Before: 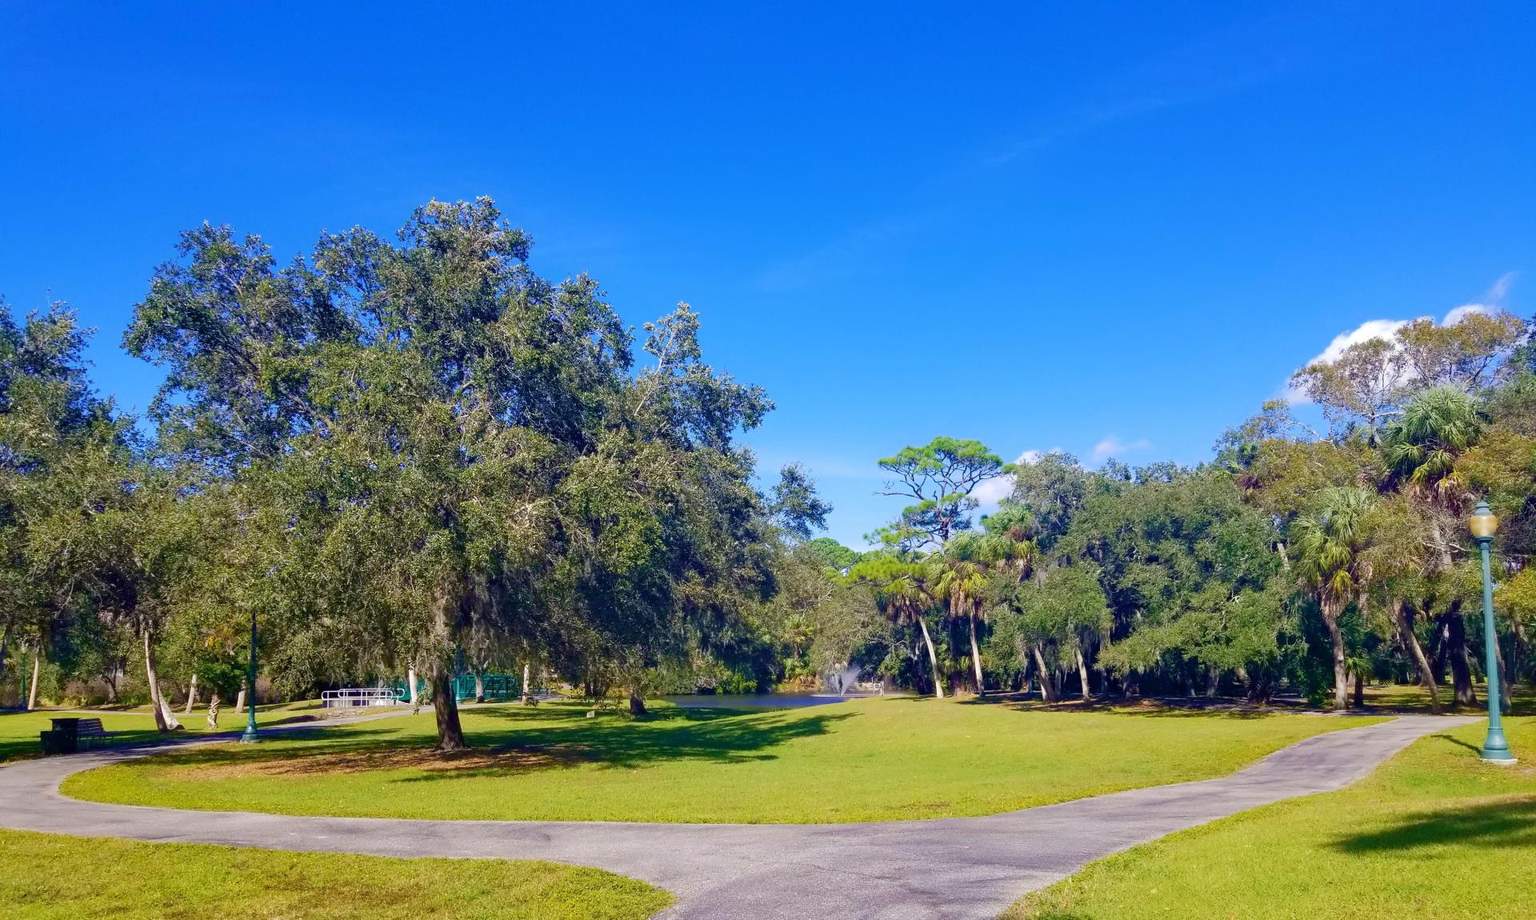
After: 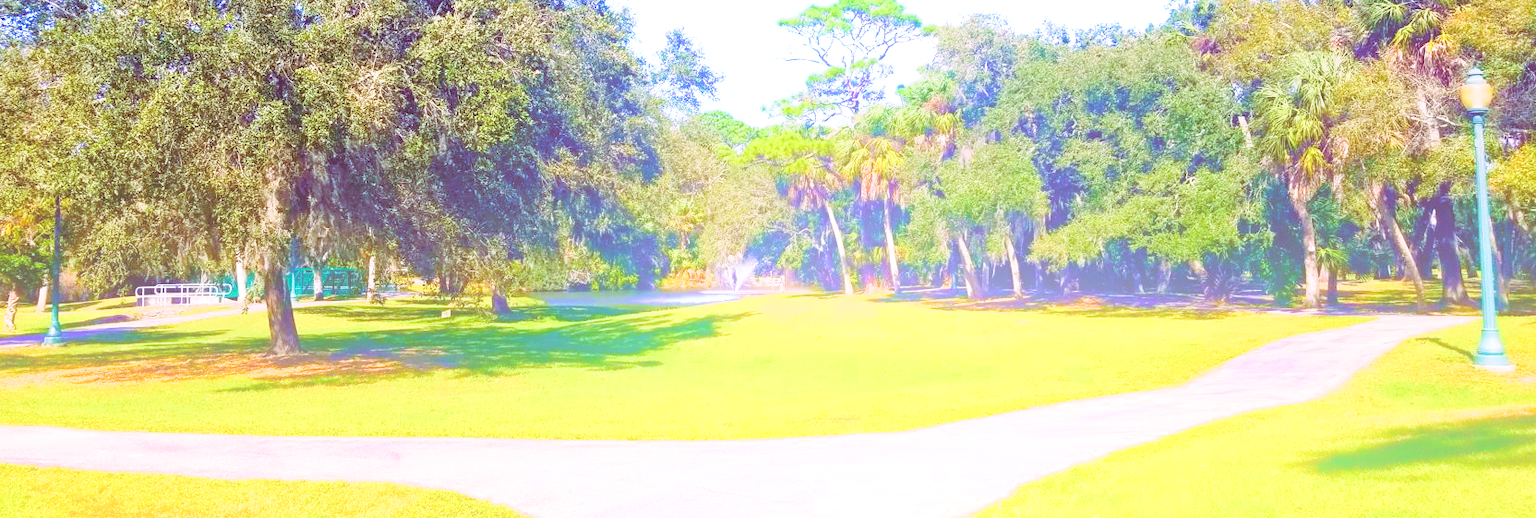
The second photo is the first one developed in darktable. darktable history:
split-toning: highlights › hue 298.8°, highlights › saturation 0.73, compress 41.76%
color balance rgb: perceptual saturation grading › global saturation 20%, perceptual saturation grading › highlights -50%, perceptual saturation grading › shadows 30%, perceptual brilliance grading › global brilliance 10%, perceptual brilliance grading › shadows 15%
base curve: curves: ch0 [(0, 0) (0.557, 0.834) (1, 1)]
crop and rotate: left 13.306%, top 48.129%, bottom 2.928%
bloom: size 38%, threshold 95%, strength 30%
